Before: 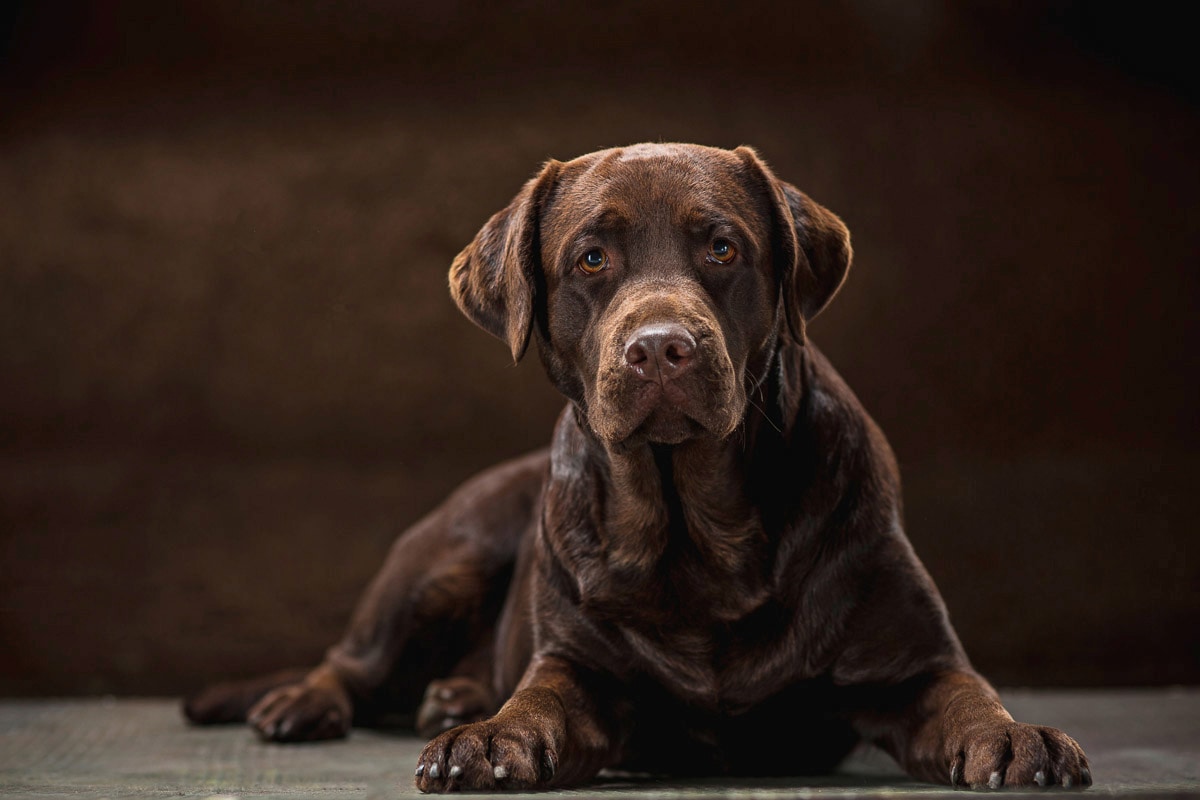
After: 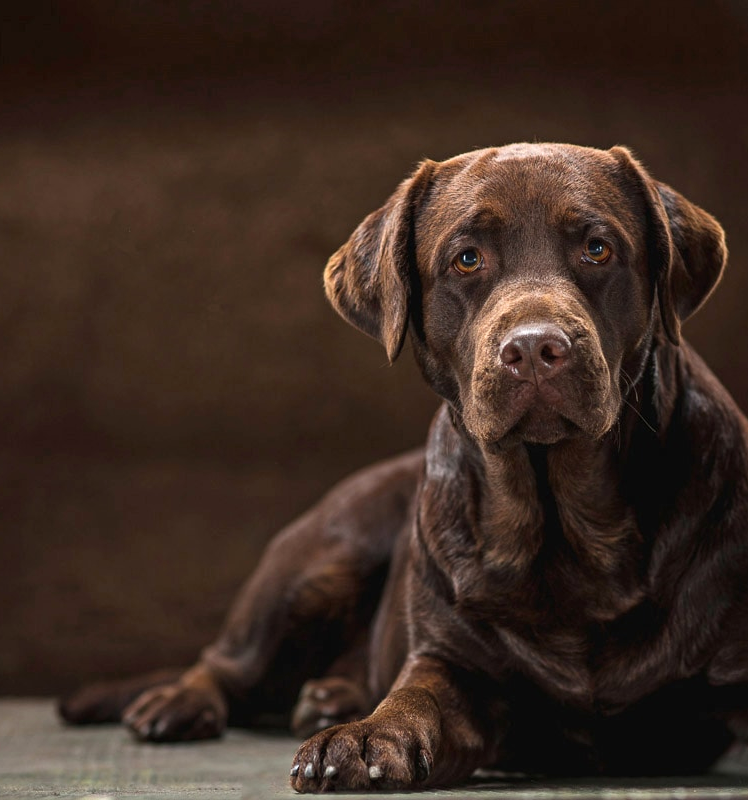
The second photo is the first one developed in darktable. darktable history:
crop: left 10.493%, right 26.557%
exposure: exposure 0.292 EV, compensate exposure bias true, compensate highlight preservation false
